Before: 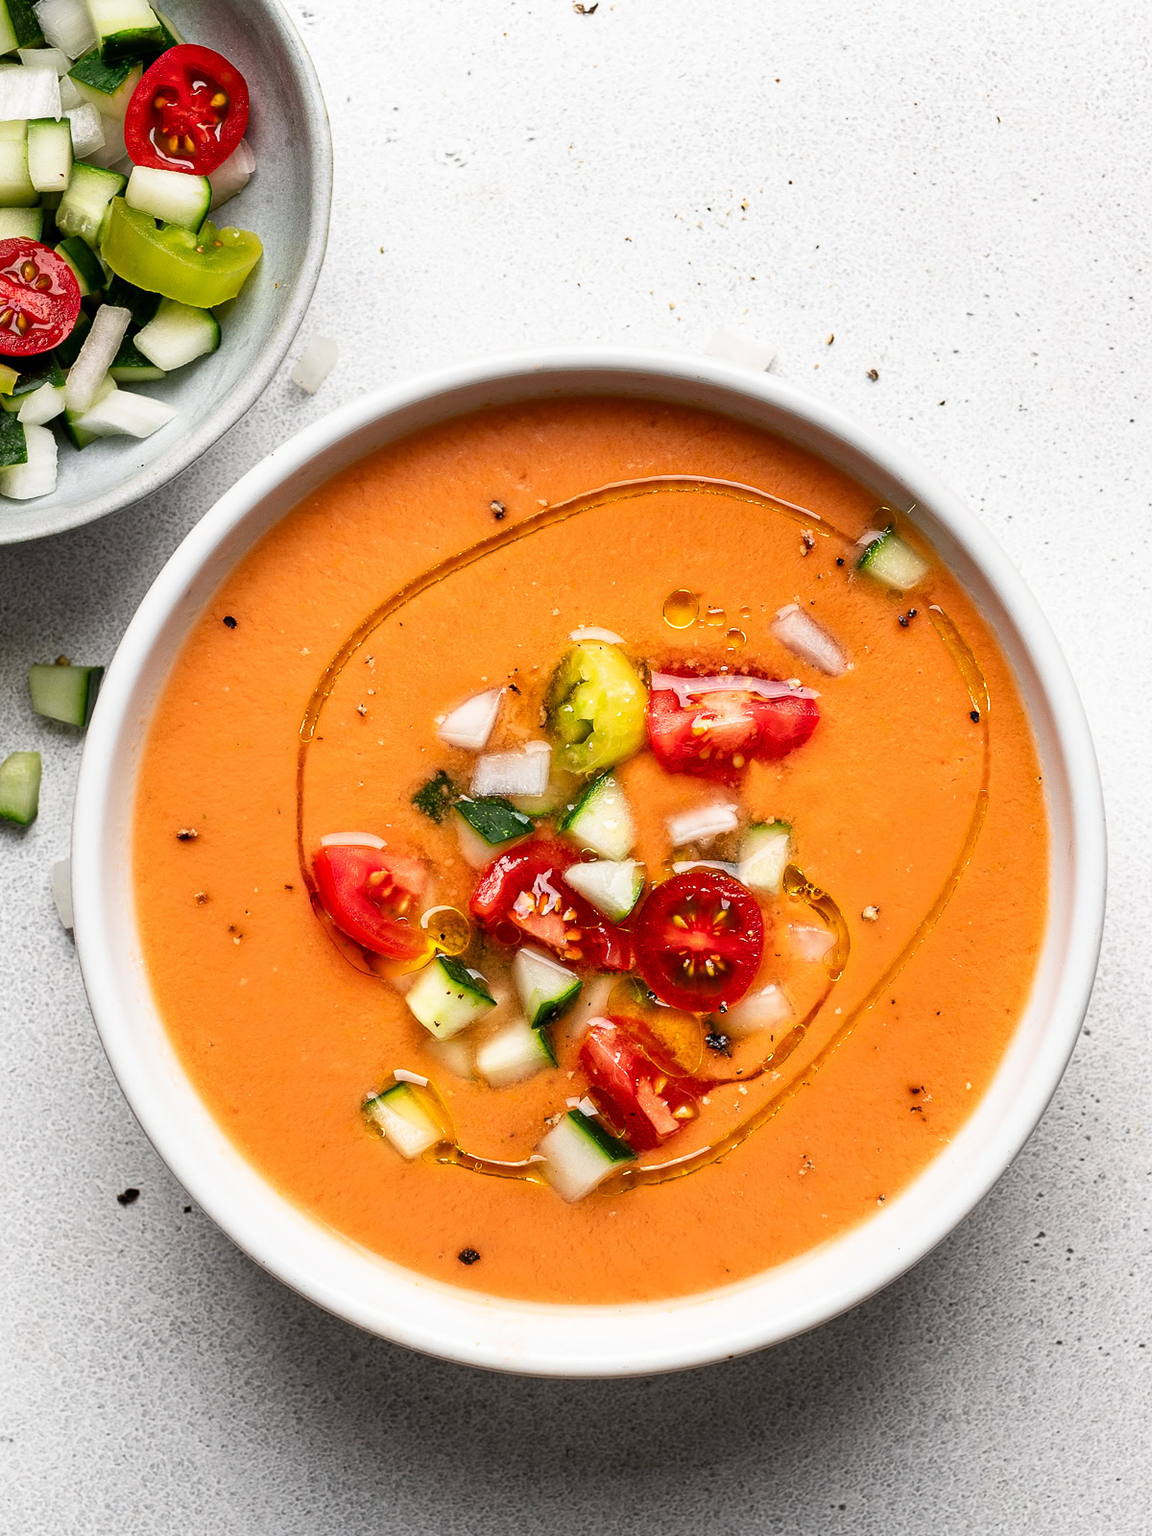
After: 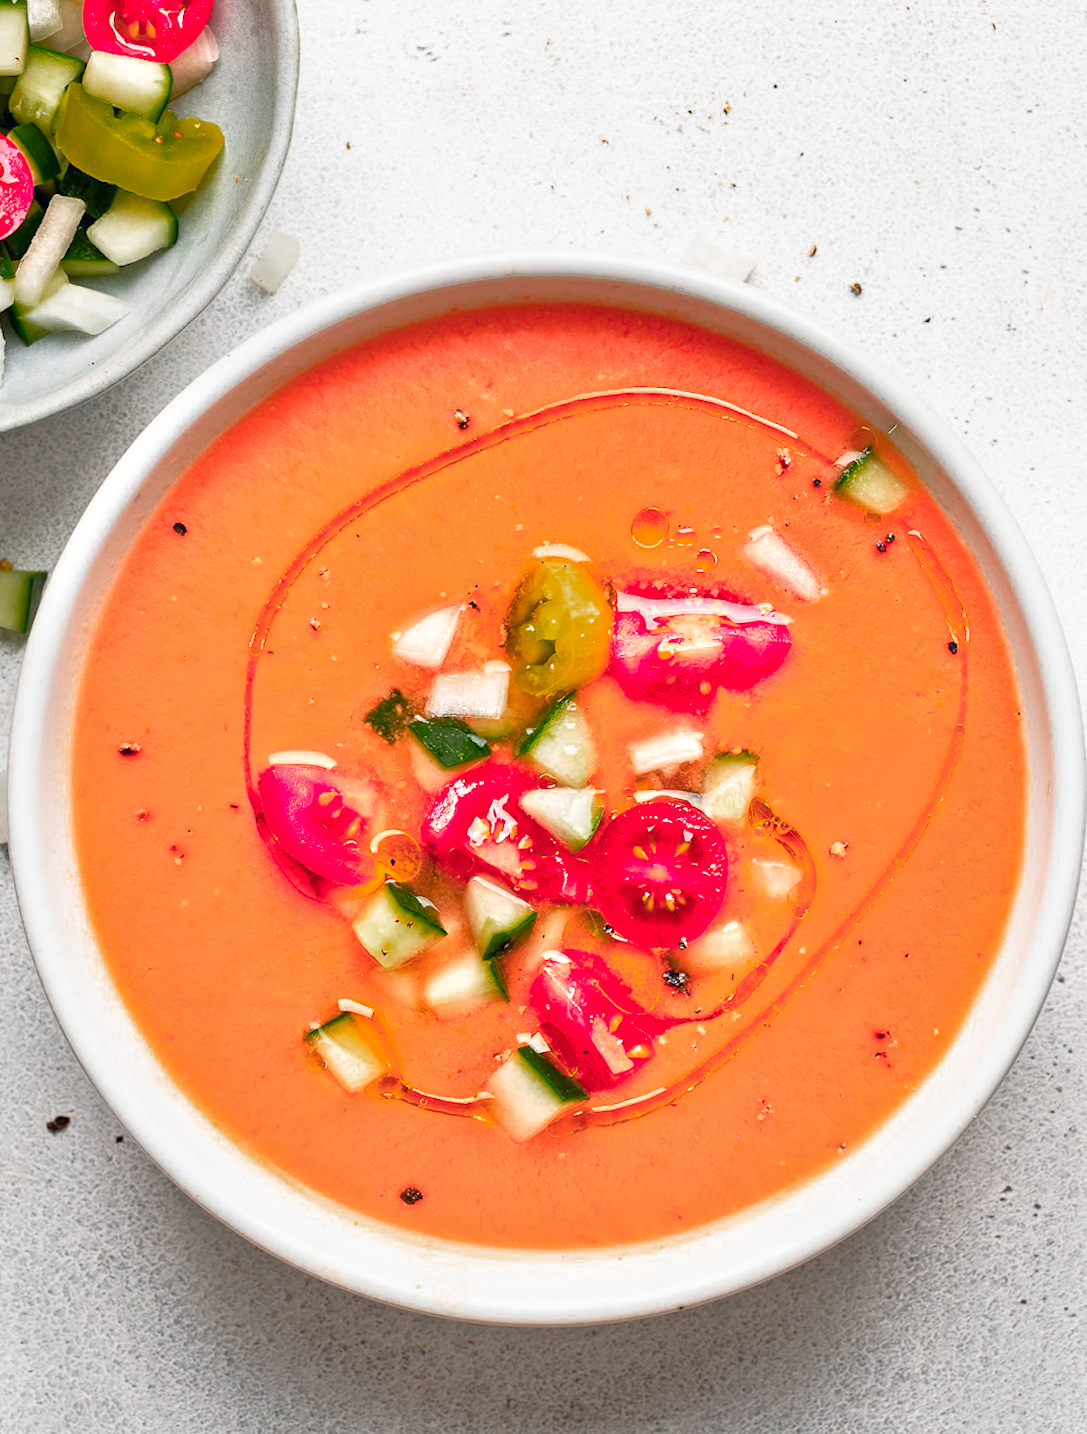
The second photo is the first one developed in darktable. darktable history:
tone equalizer: -8 EV 2 EV, -7 EV 2 EV, -6 EV 2 EV, -5 EV 2 EV, -4 EV 2 EV, -3 EV 1.5 EV, -2 EV 1 EV, -1 EV 0.5 EV
crop and rotate: angle -1.96°, left 3.097%, top 4.154%, right 1.586%, bottom 0.529%
rotate and perspective: rotation -0.45°, automatic cropping original format, crop left 0.008, crop right 0.992, crop top 0.012, crop bottom 0.988
color zones: curves: ch0 [(0, 0.553) (0.123, 0.58) (0.23, 0.419) (0.468, 0.155) (0.605, 0.132) (0.723, 0.063) (0.833, 0.172) (0.921, 0.468)]; ch1 [(0.025, 0.645) (0.229, 0.584) (0.326, 0.551) (0.537, 0.446) (0.599, 0.911) (0.708, 1) (0.805, 0.944)]; ch2 [(0.086, 0.468) (0.254, 0.464) (0.638, 0.564) (0.702, 0.592) (0.768, 0.564)]
